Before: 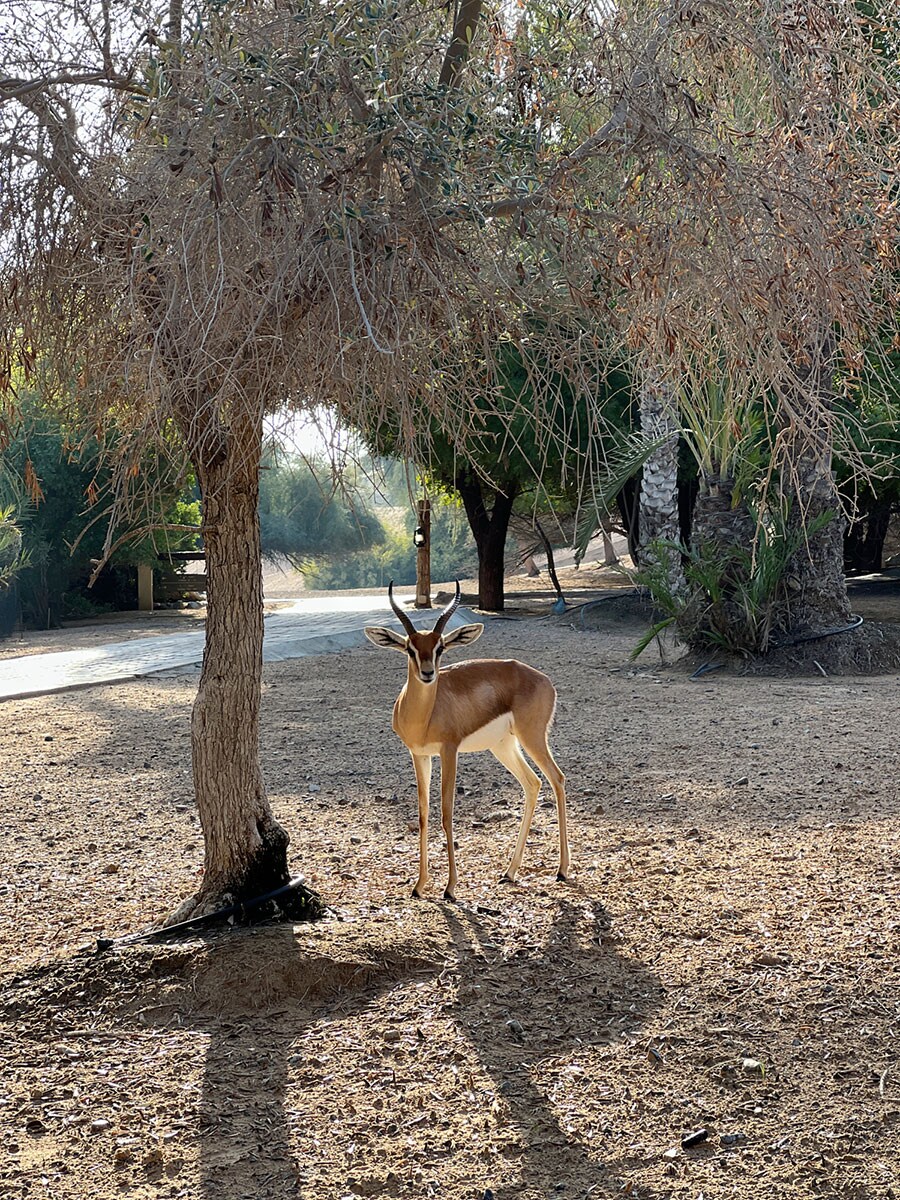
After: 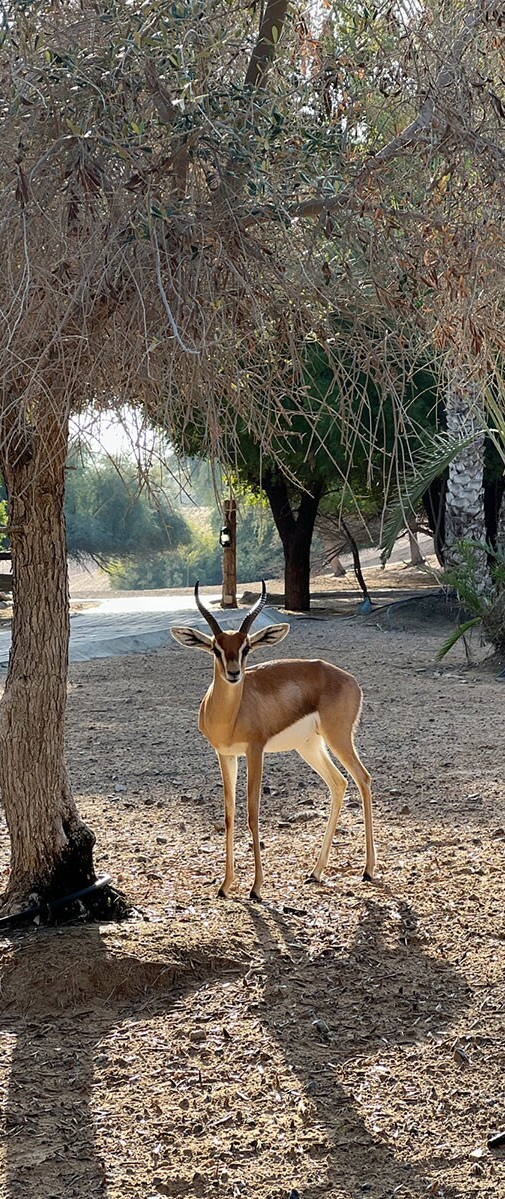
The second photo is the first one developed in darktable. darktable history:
crop: left 21.648%, right 22.152%, bottom 0.009%
